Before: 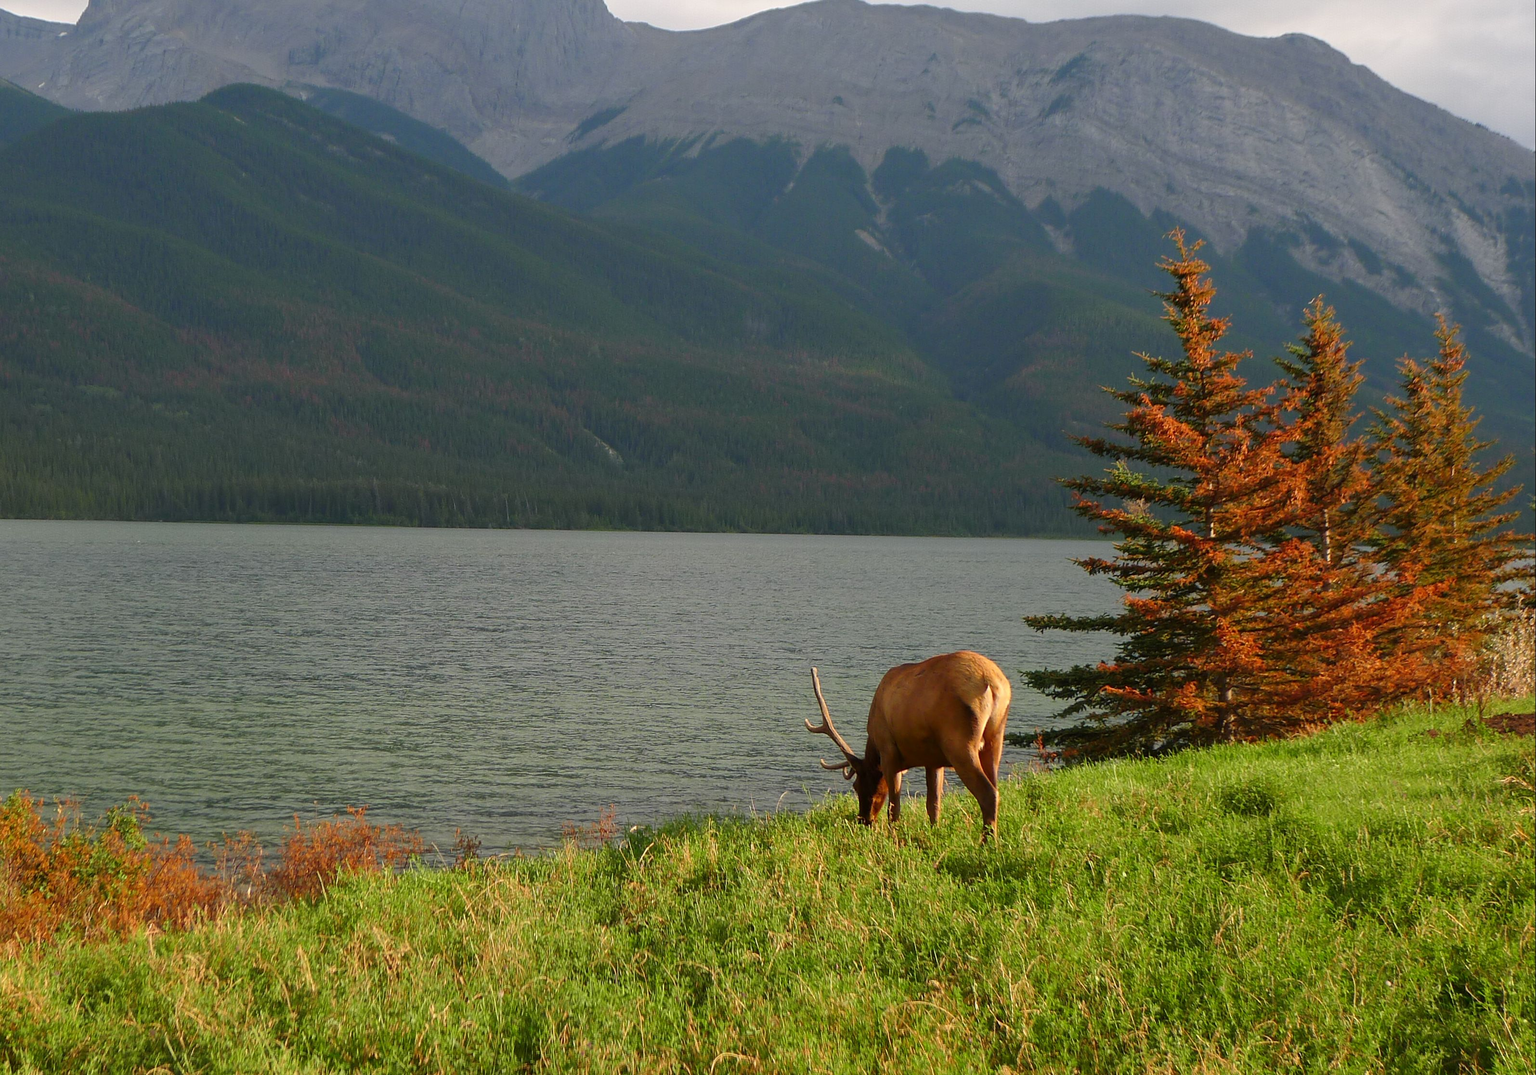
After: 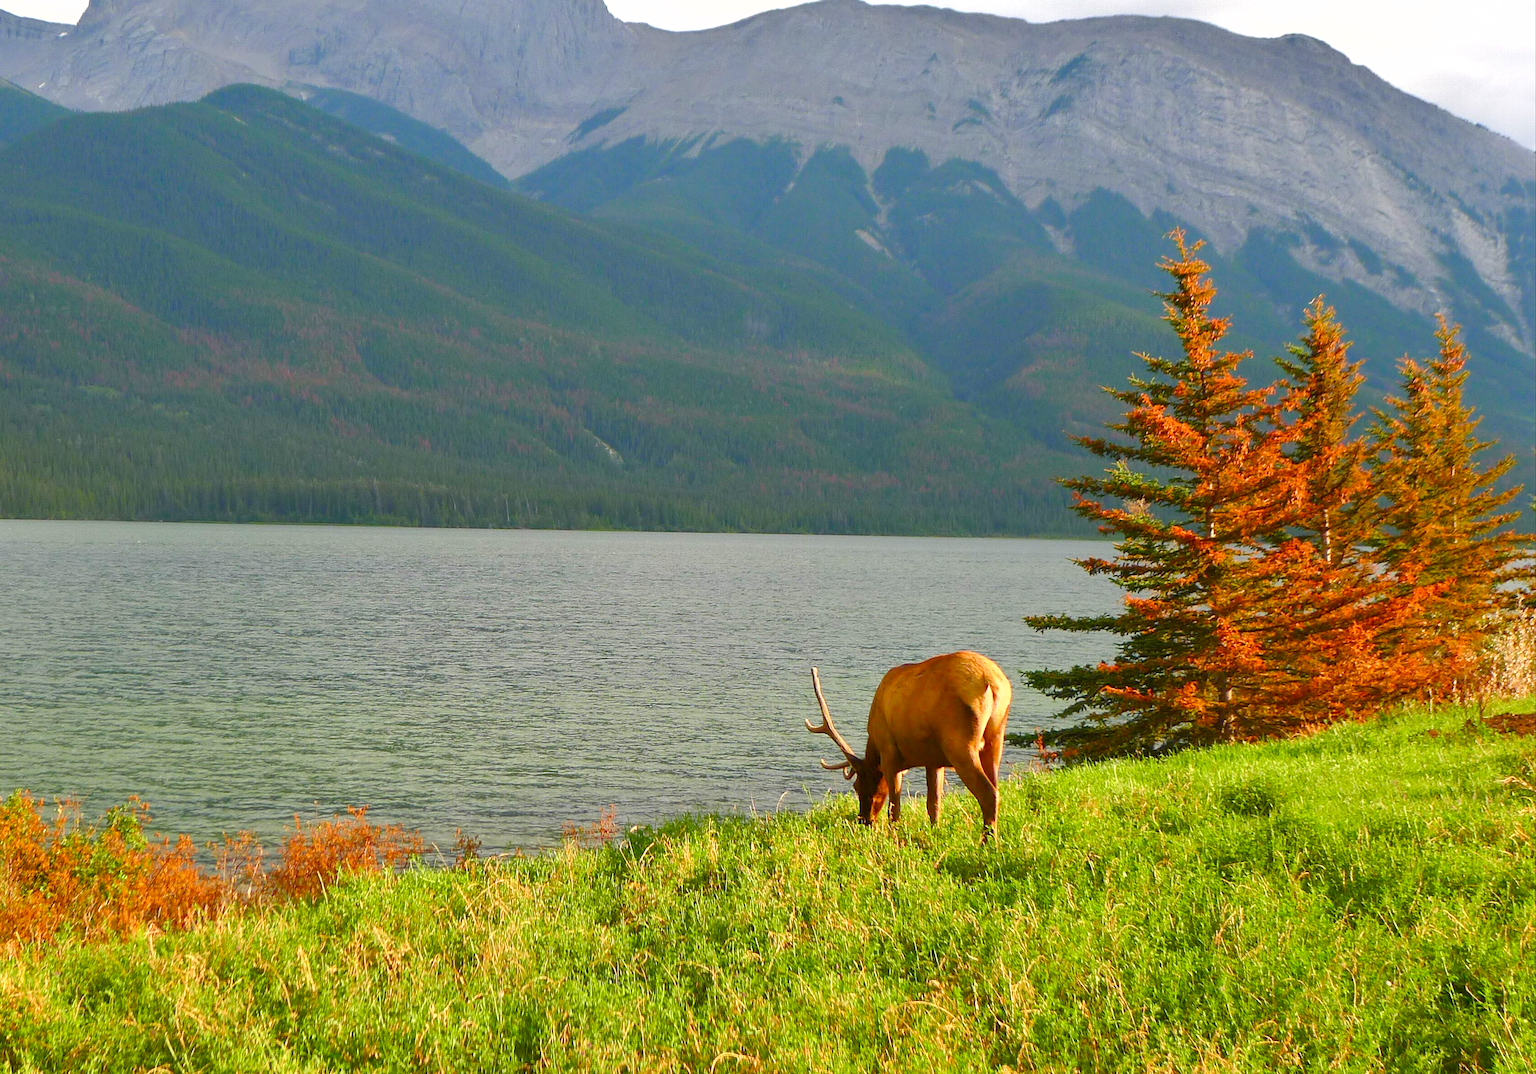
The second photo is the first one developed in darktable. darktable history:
exposure: exposure 1 EV, compensate exposure bias true, compensate highlight preservation false
color balance rgb: power › hue 72.91°, perceptual saturation grading › global saturation 34.526%, perceptual saturation grading › highlights -29.887%, perceptual saturation grading › shadows 35.651%, contrast -9.529%
shadows and highlights: shadows 23.17, highlights -49.26, soften with gaussian
